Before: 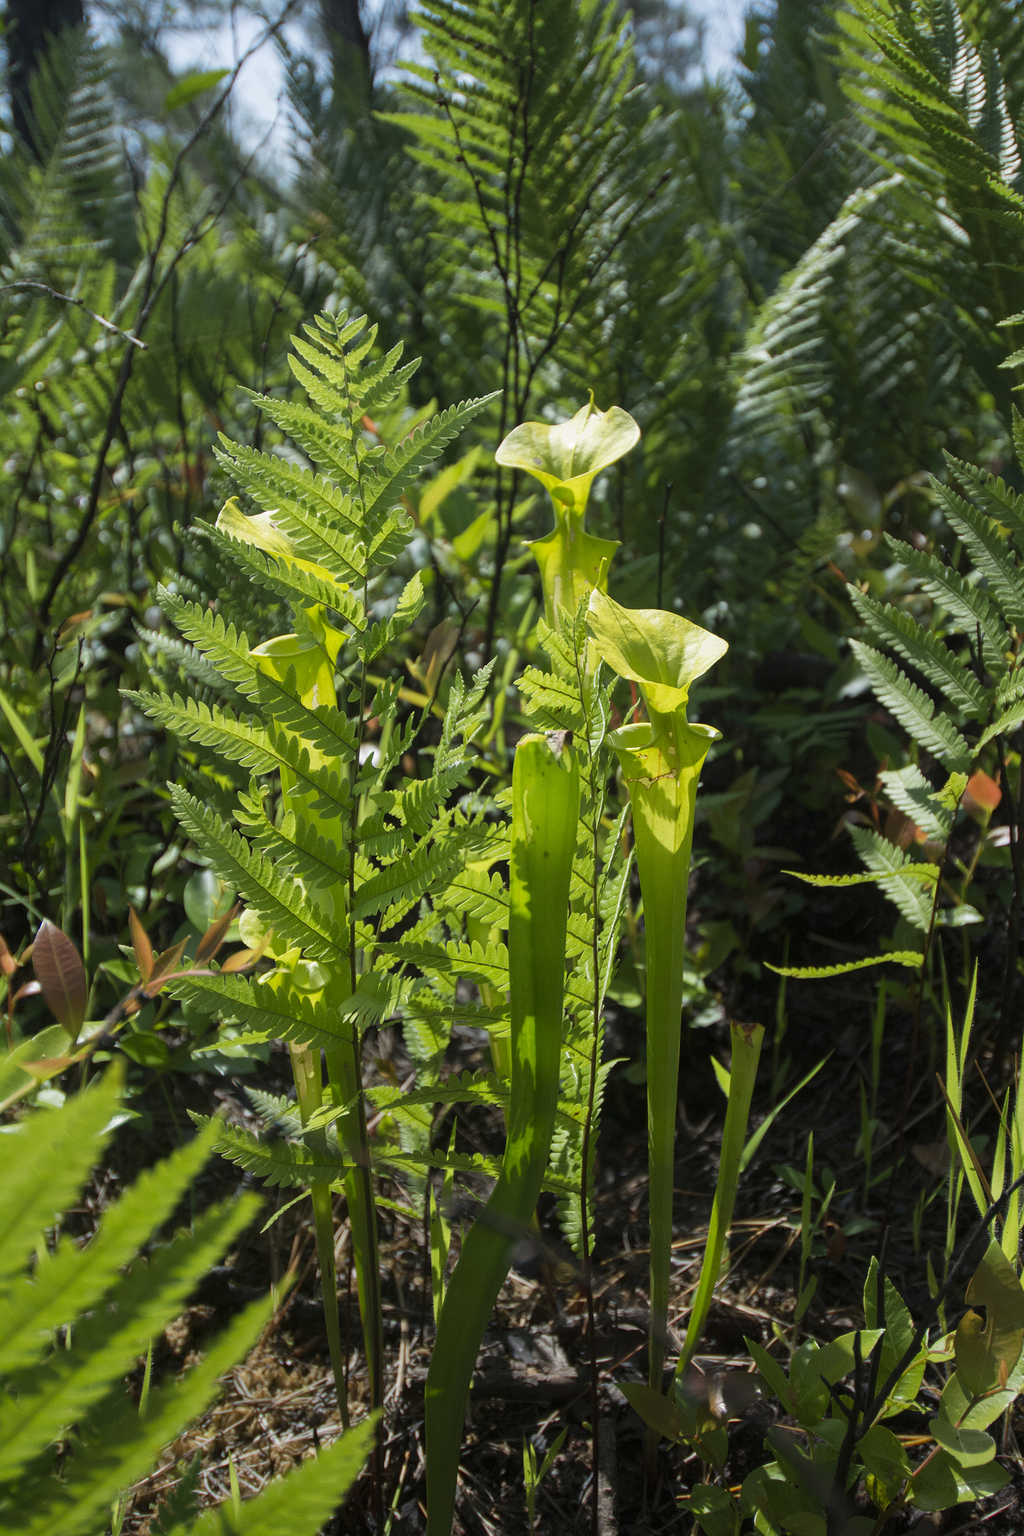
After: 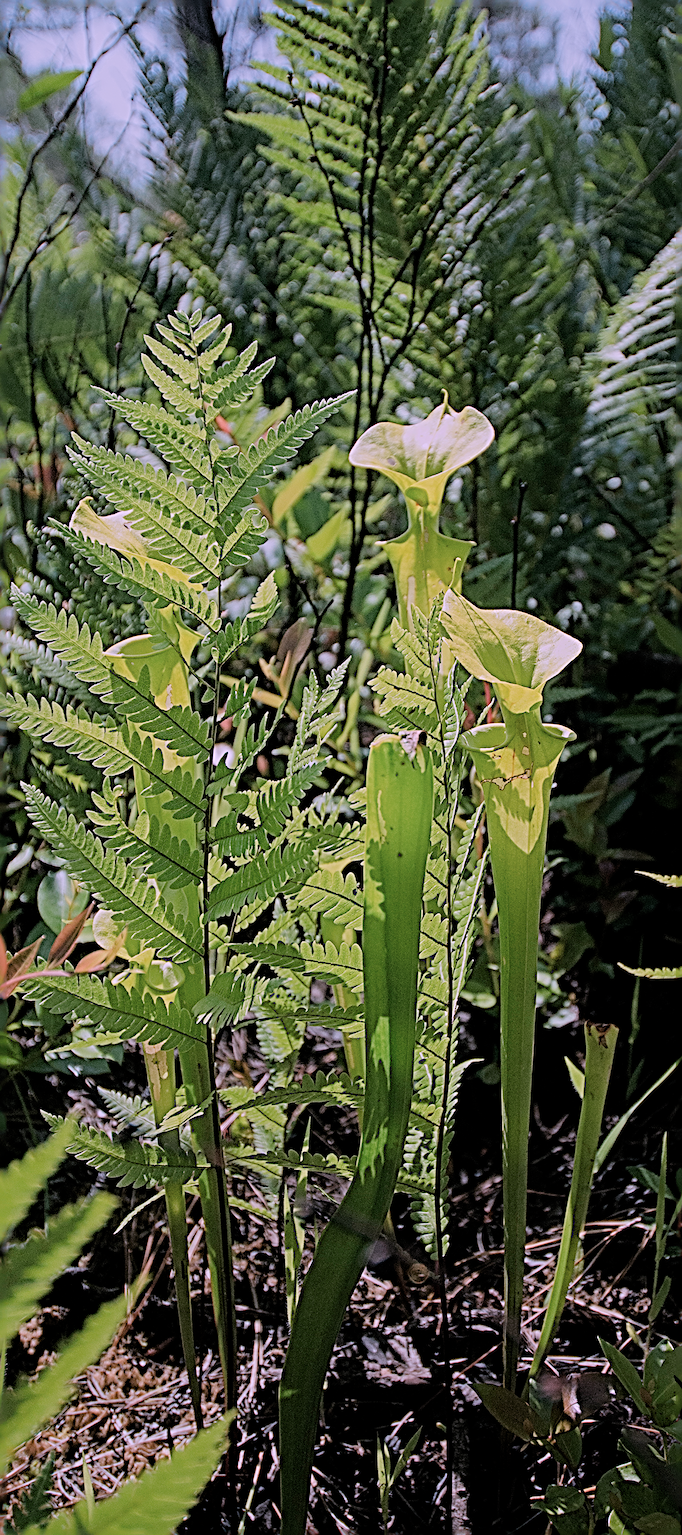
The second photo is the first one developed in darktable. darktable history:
crop and rotate: left 14.408%, right 18.967%
exposure: exposure 0.128 EV, compensate highlight preservation false
tone equalizer: -8 EV -0.769 EV, -7 EV -0.691 EV, -6 EV -0.583 EV, -5 EV -0.409 EV, -3 EV 0.398 EV, -2 EV 0.6 EV, -1 EV 0.684 EV, +0 EV 0.765 EV, mask exposure compensation -0.493 EV
filmic rgb: black relative exposure -7.03 EV, white relative exposure 5.98 EV, target black luminance 0%, hardness 2.75, latitude 61.21%, contrast 0.691, highlights saturation mix 10.03%, shadows ↔ highlights balance -0.068%
color correction: highlights a* 15.31, highlights b* -20.14
sharpen: radius 4.007, amount 1.984
